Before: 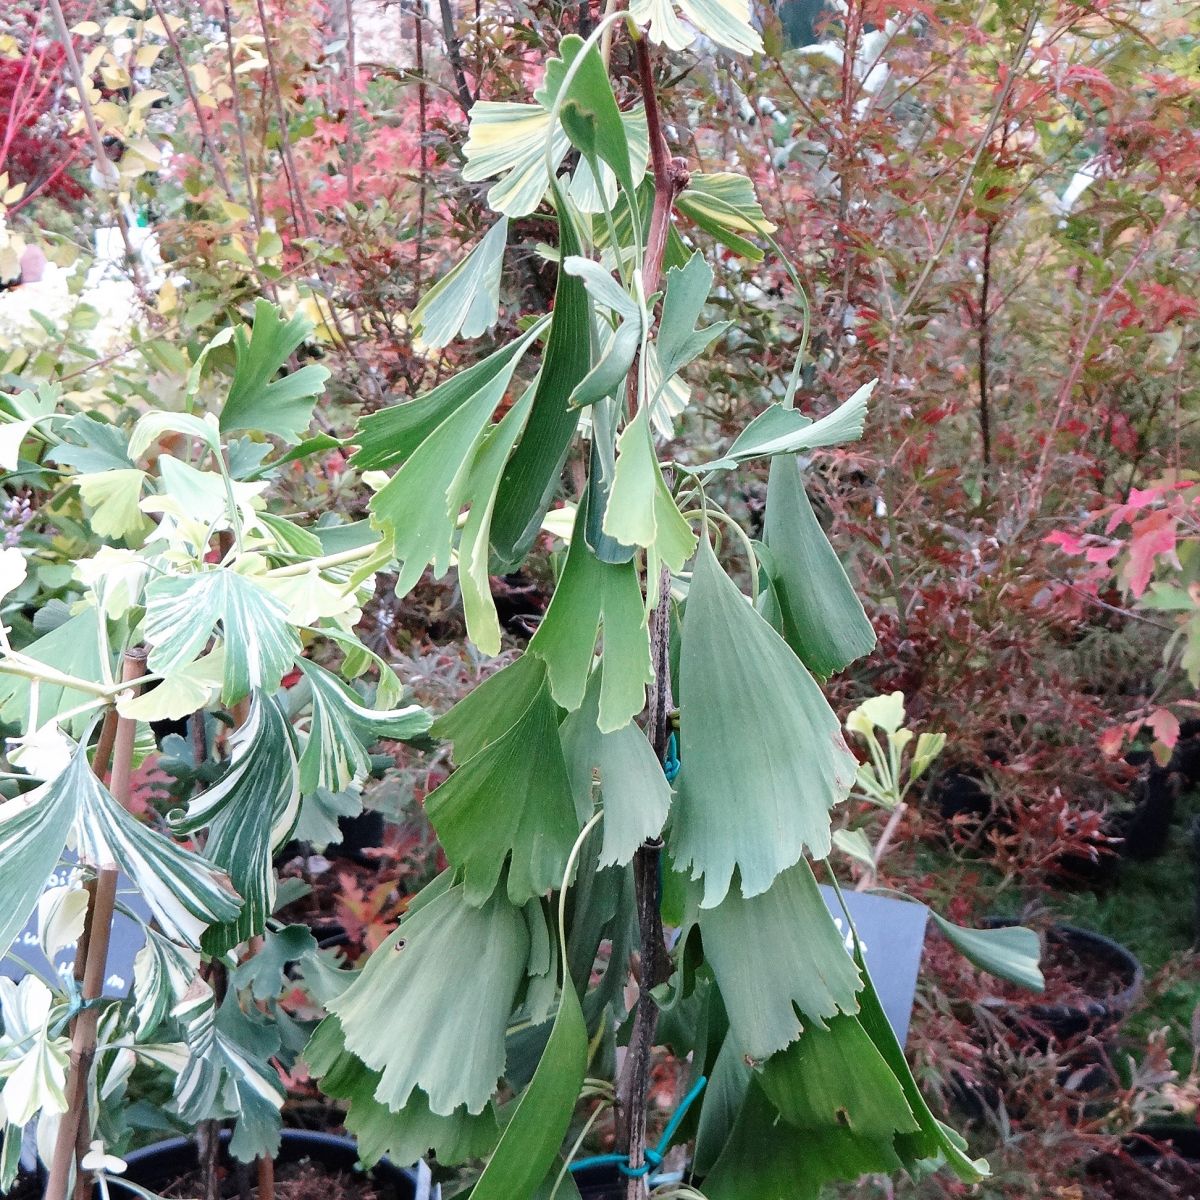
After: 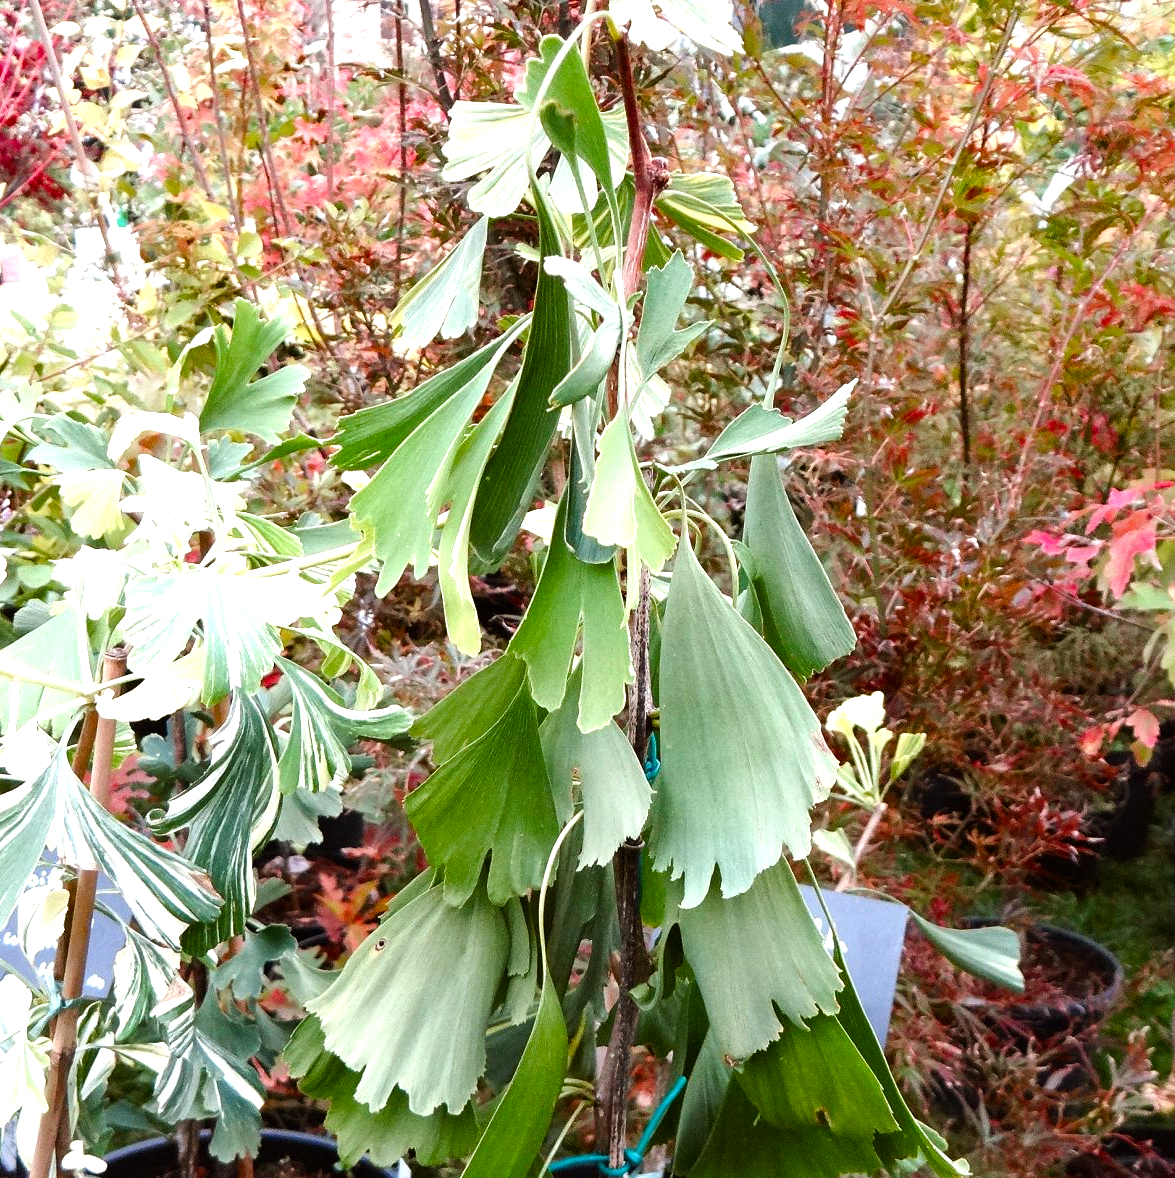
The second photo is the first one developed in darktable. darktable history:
crop: left 1.73%, right 0.281%, bottom 1.793%
color balance rgb: power › chroma 2.479%, power › hue 69.7°, perceptual saturation grading › global saturation 0.438%, perceptual saturation grading › highlights -17.316%, perceptual saturation grading › mid-tones 33.511%, perceptual saturation grading › shadows 50.45%, perceptual brilliance grading › global brilliance -4.627%, perceptual brilliance grading › highlights 24.448%, perceptual brilliance grading › mid-tones 6.854%, perceptual brilliance grading › shadows -4.871%
